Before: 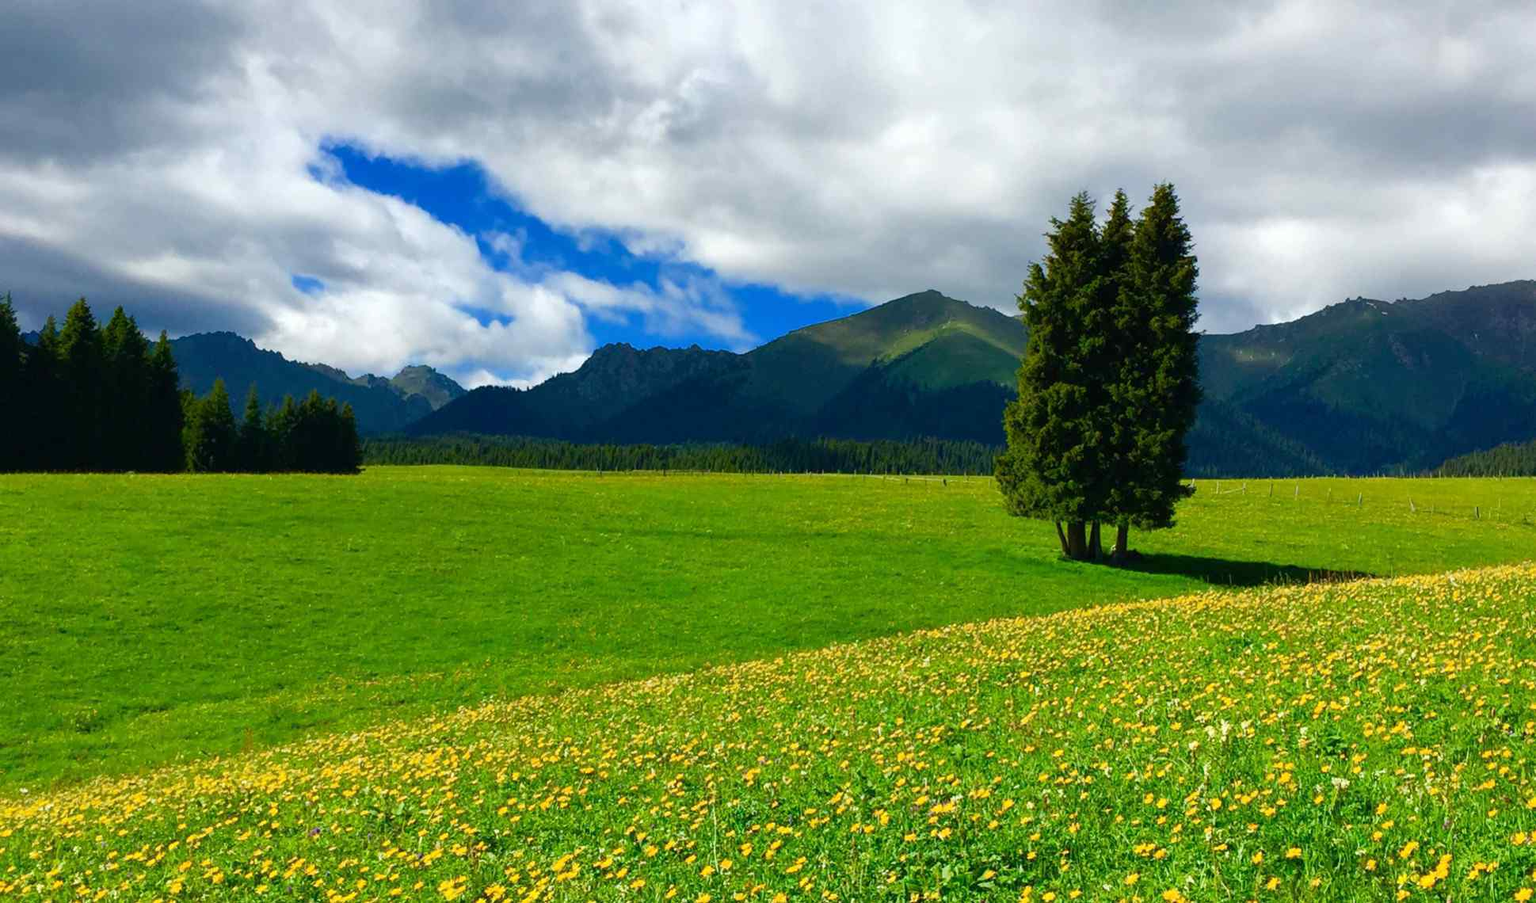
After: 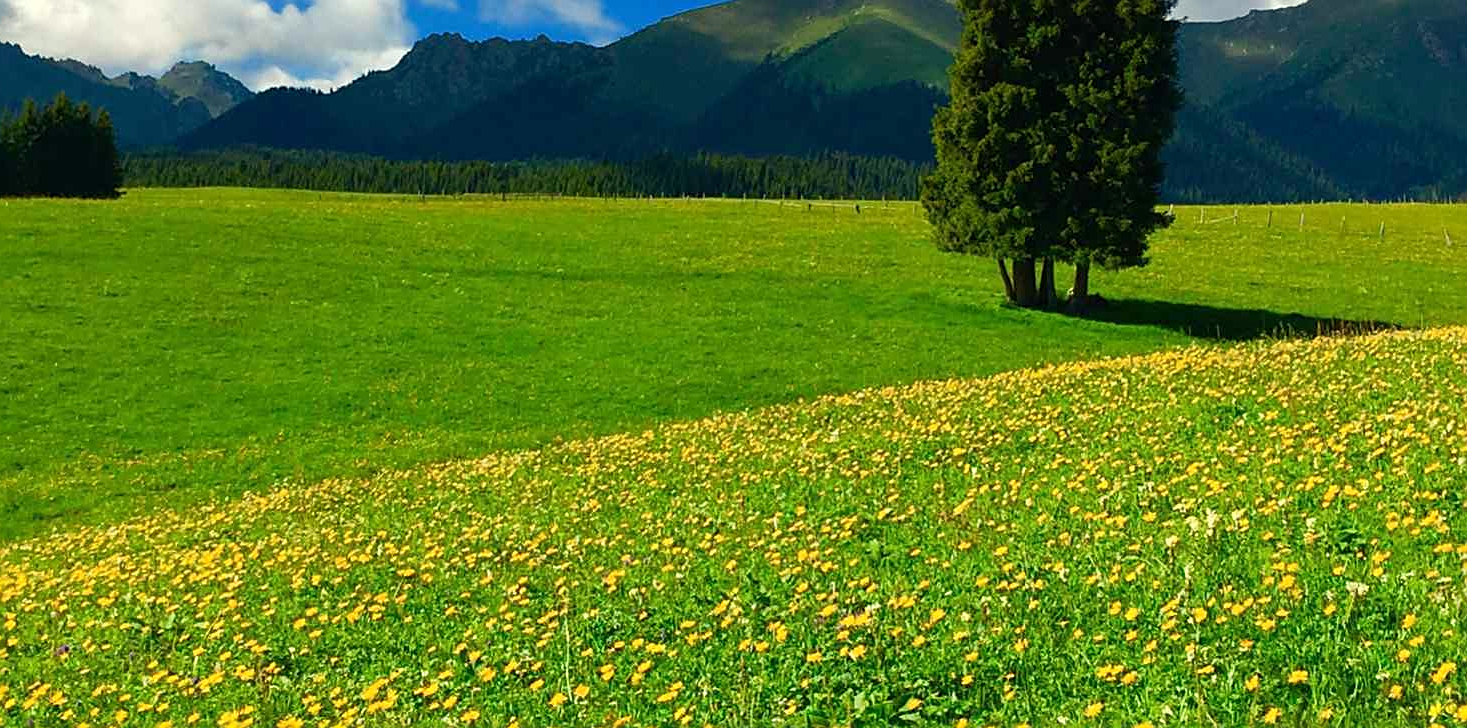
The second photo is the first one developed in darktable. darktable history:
crop and rotate: left 17.299%, top 35.115%, right 7.015%, bottom 1.024%
sharpen: on, module defaults
white balance: red 1.029, blue 0.92
